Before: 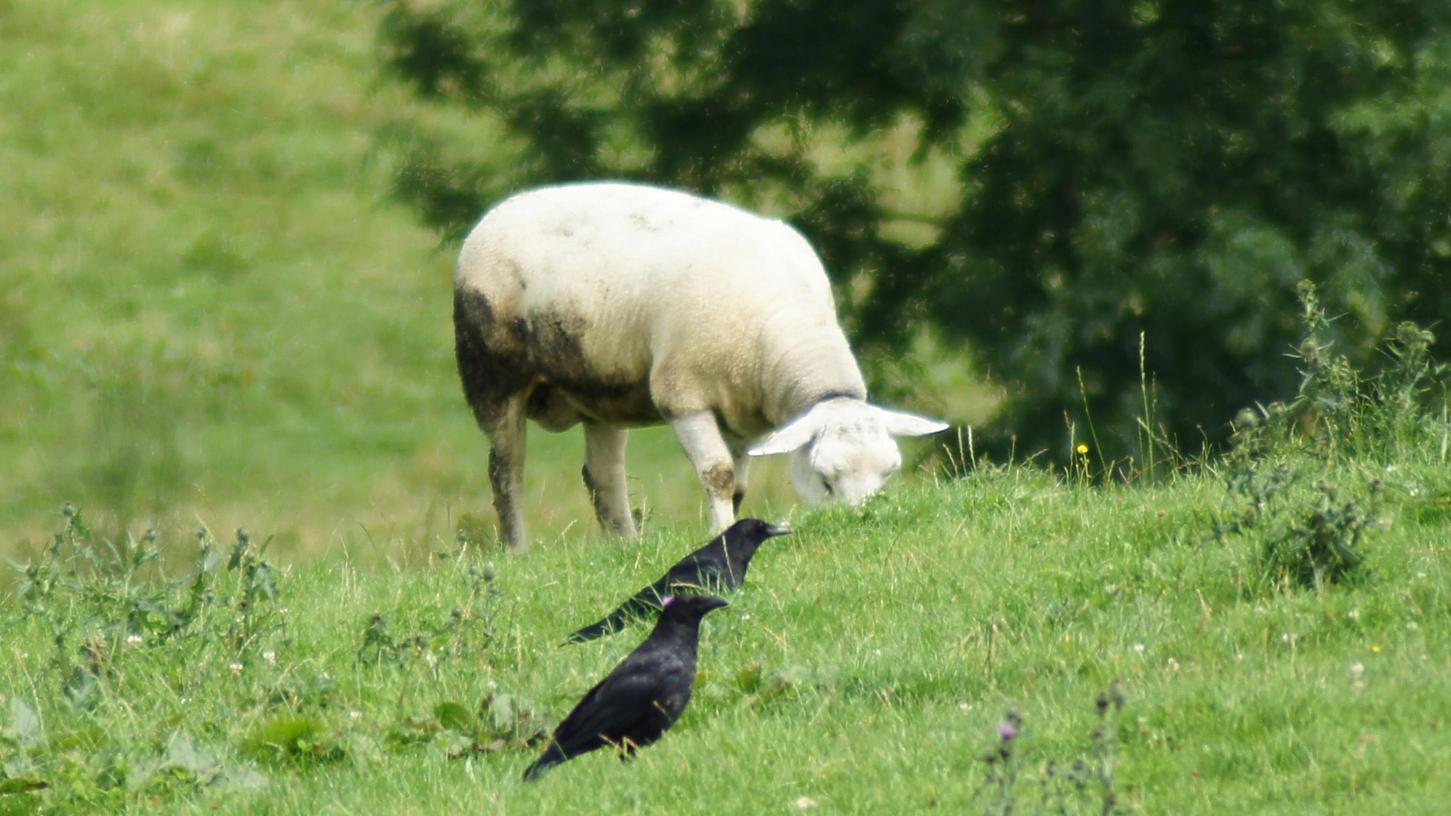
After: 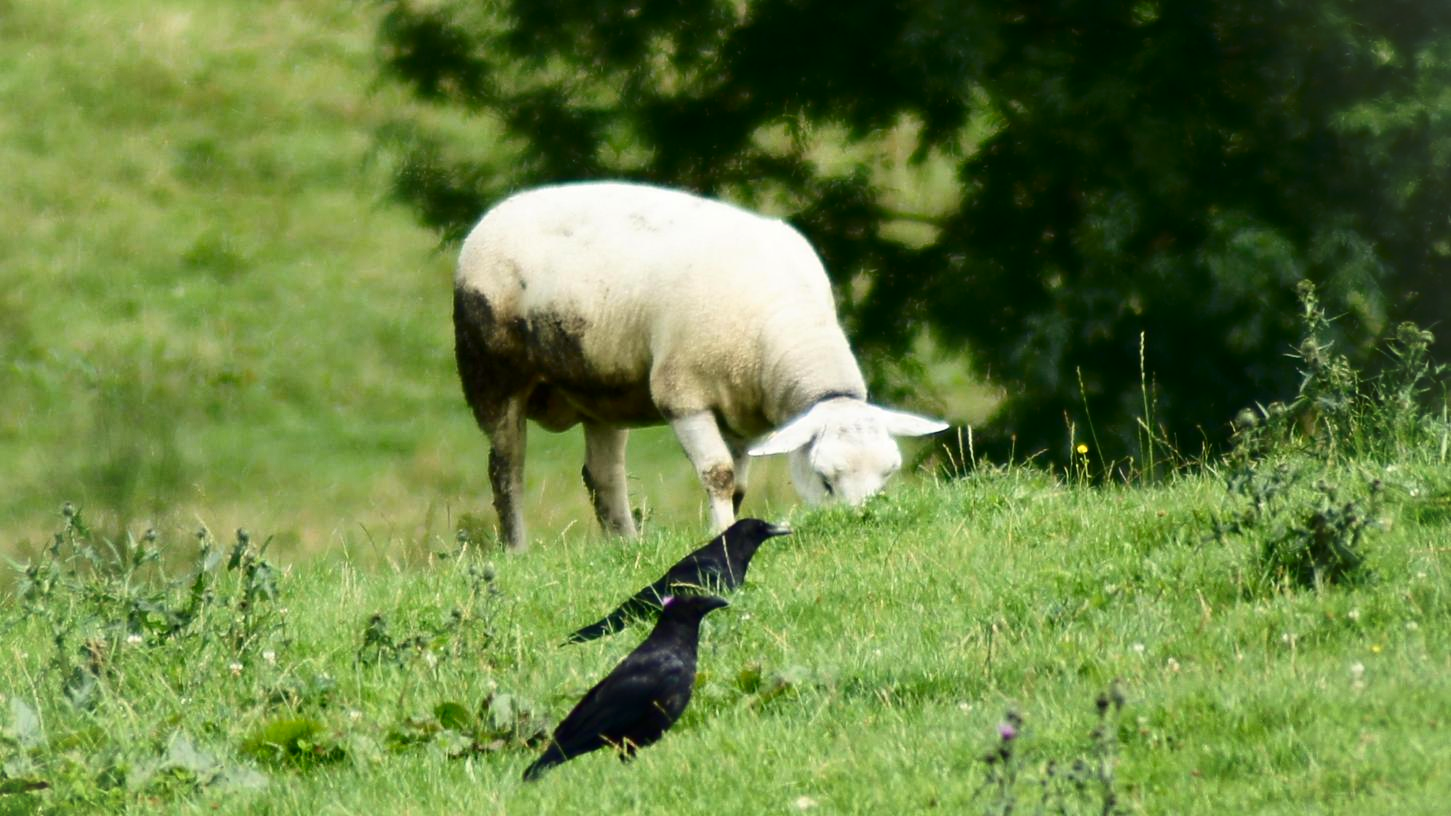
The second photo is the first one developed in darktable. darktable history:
vignetting: fall-off radius 61.1%, brightness 0.034, saturation -0.003, unbound false
contrast brightness saturation: contrast 0.204, brightness -0.108, saturation 0.097
